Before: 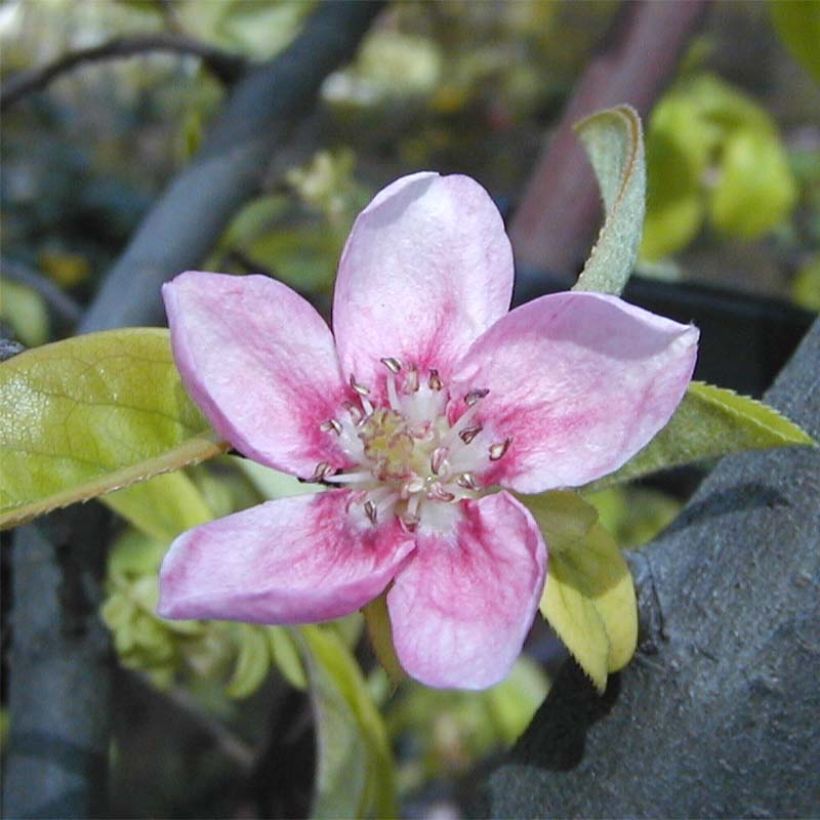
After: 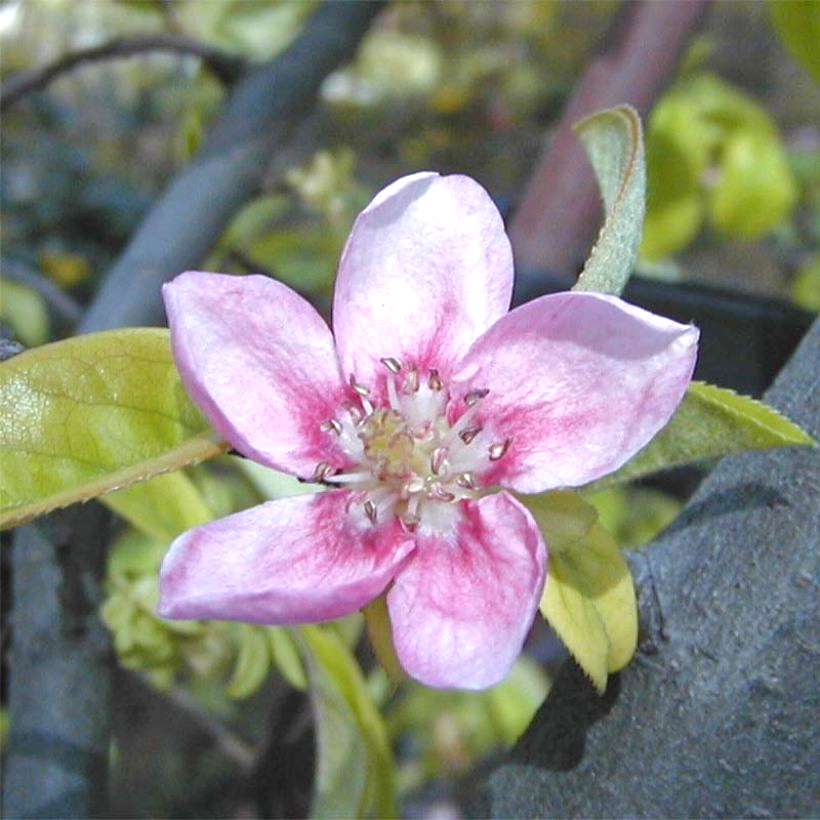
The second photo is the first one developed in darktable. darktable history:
tone equalizer: -8 EV 0.25 EV, -7 EV 0.417 EV, -6 EV 0.417 EV, -5 EV 0.25 EV, -3 EV -0.25 EV, -2 EV -0.417 EV, -1 EV -0.417 EV, +0 EV -0.25 EV, edges refinement/feathering 500, mask exposure compensation -1.57 EV, preserve details guided filter
exposure: black level correction 0, exposure 0.7 EV, compensate exposure bias true, compensate highlight preservation false
